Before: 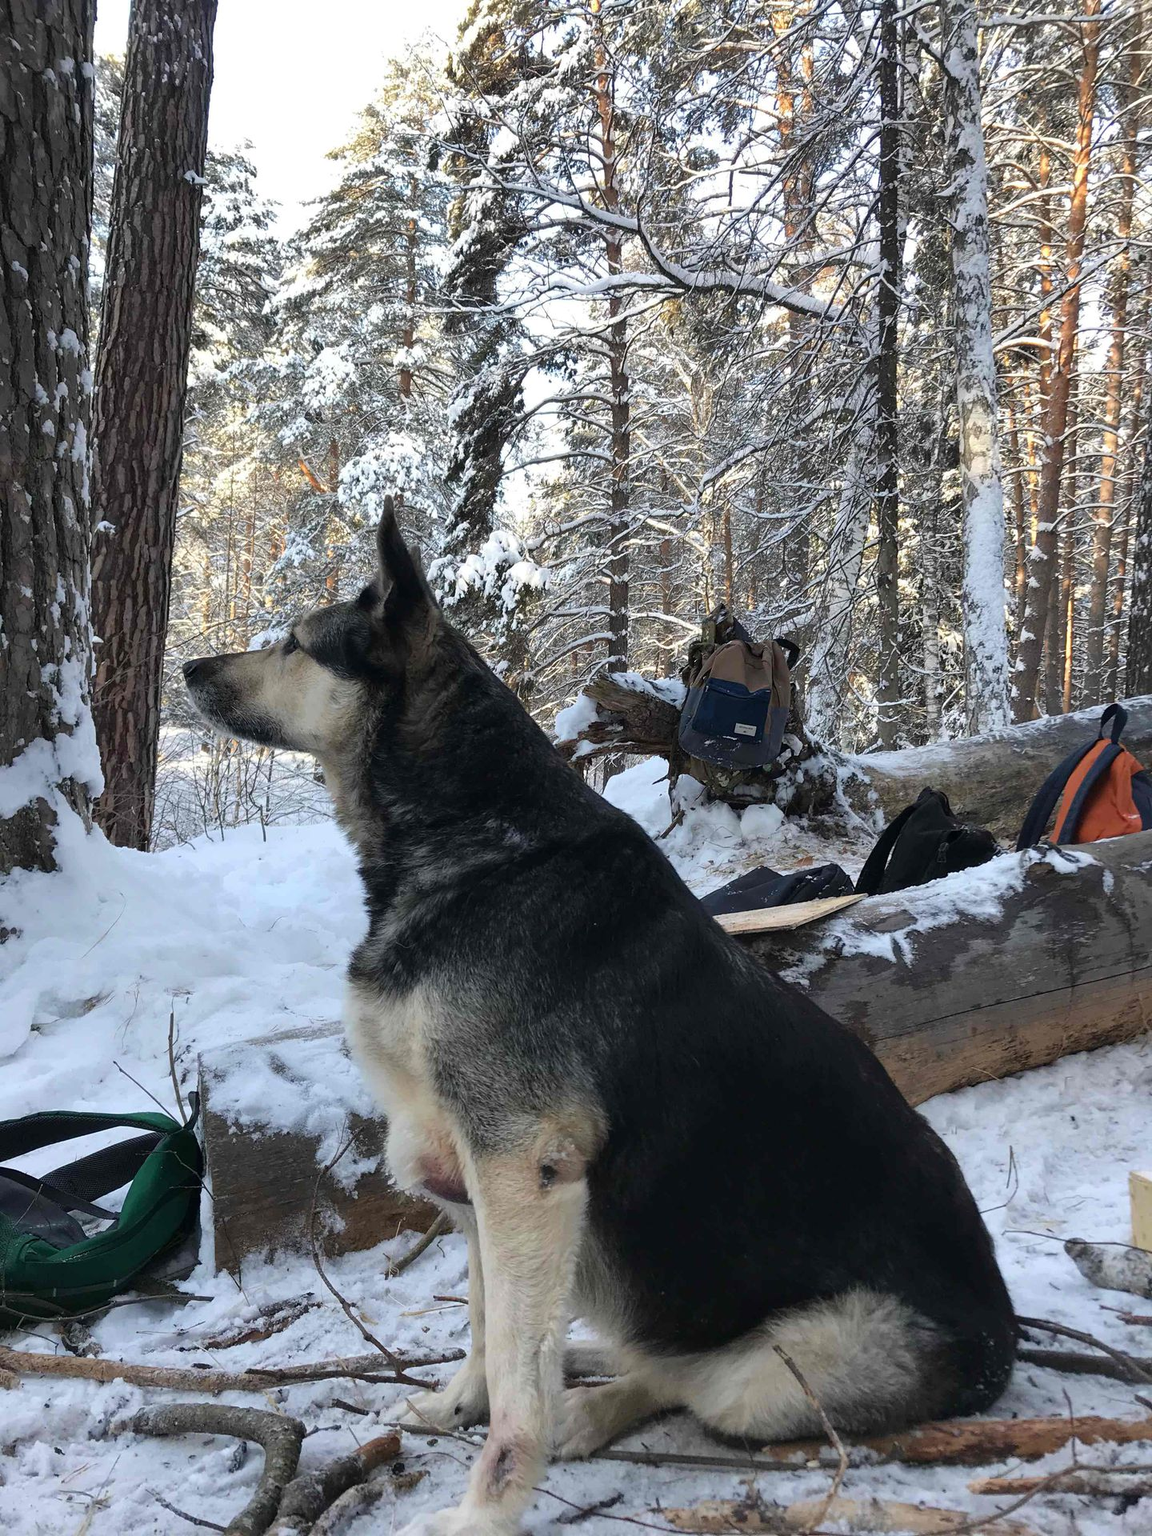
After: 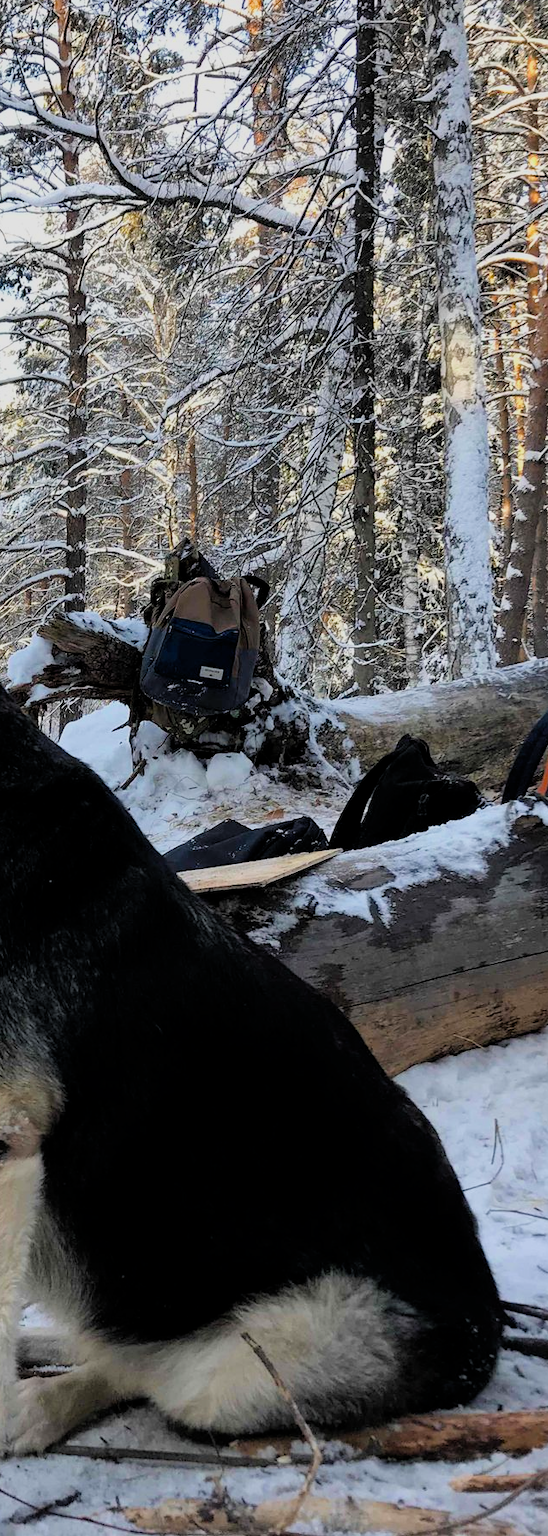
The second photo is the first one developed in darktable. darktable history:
crop: left 47.628%, top 6.643%, right 7.874%
filmic rgb: black relative exposure -7.75 EV, white relative exposure 4.4 EV, threshold 3 EV, target black luminance 0%, hardness 3.76, latitude 50.51%, contrast 1.074, highlights saturation mix 10%, shadows ↔ highlights balance -0.22%, color science v4 (2020), enable highlight reconstruction true
